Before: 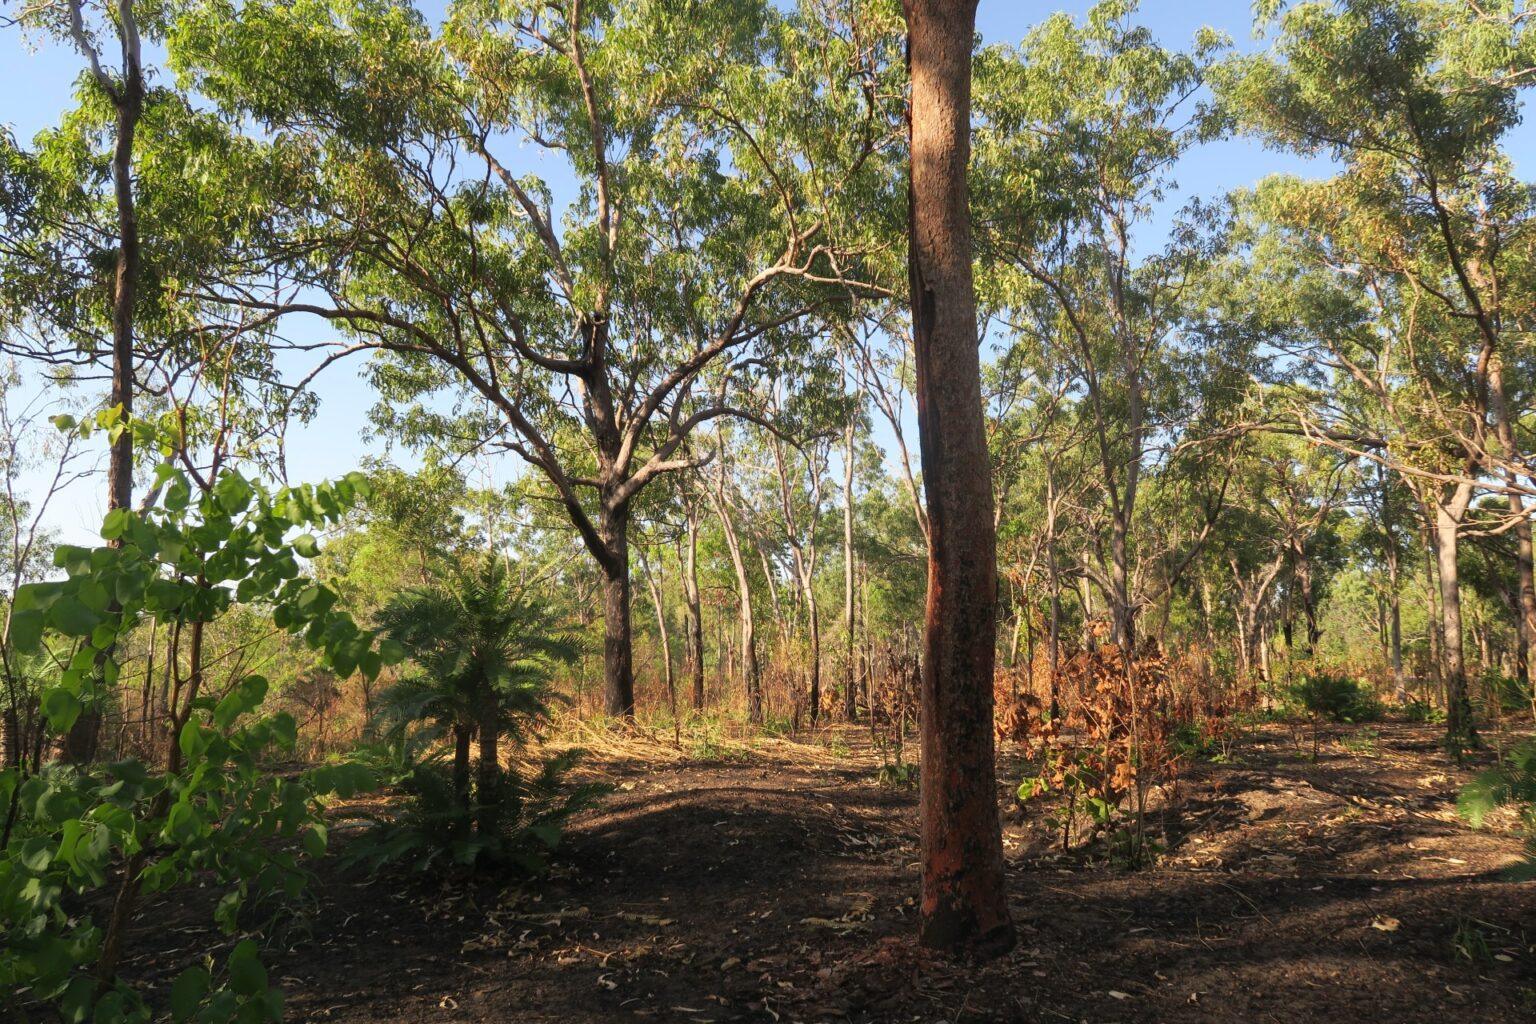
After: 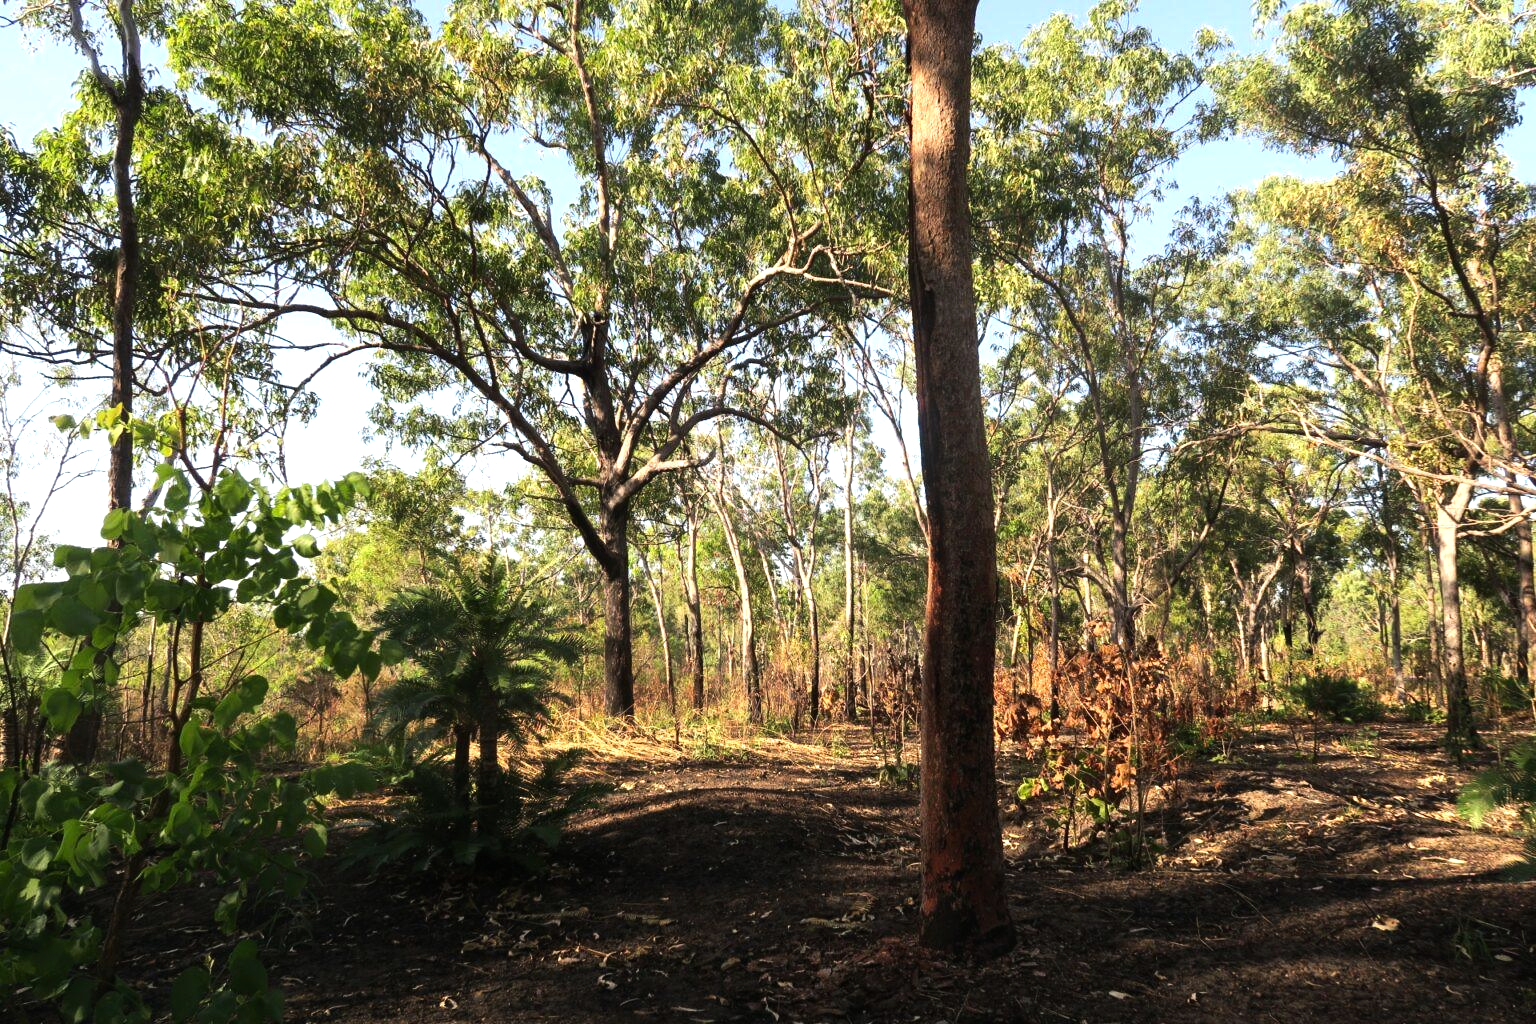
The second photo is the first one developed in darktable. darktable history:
exposure: exposure 0 EV, compensate highlight preservation false
tone equalizer: -8 EV -0.75 EV, -7 EV -0.7 EV, -6 EV -0.6 EV, -5 EV -0.4 EV, -3 EV 0.4 EV, -2 EV 0.6 EV, -1 EV 0.7 EV, +0 EV 0.75 EV, edges refinement/feathering 500, mask exposure compensation -1.57 EV, preserve details no
